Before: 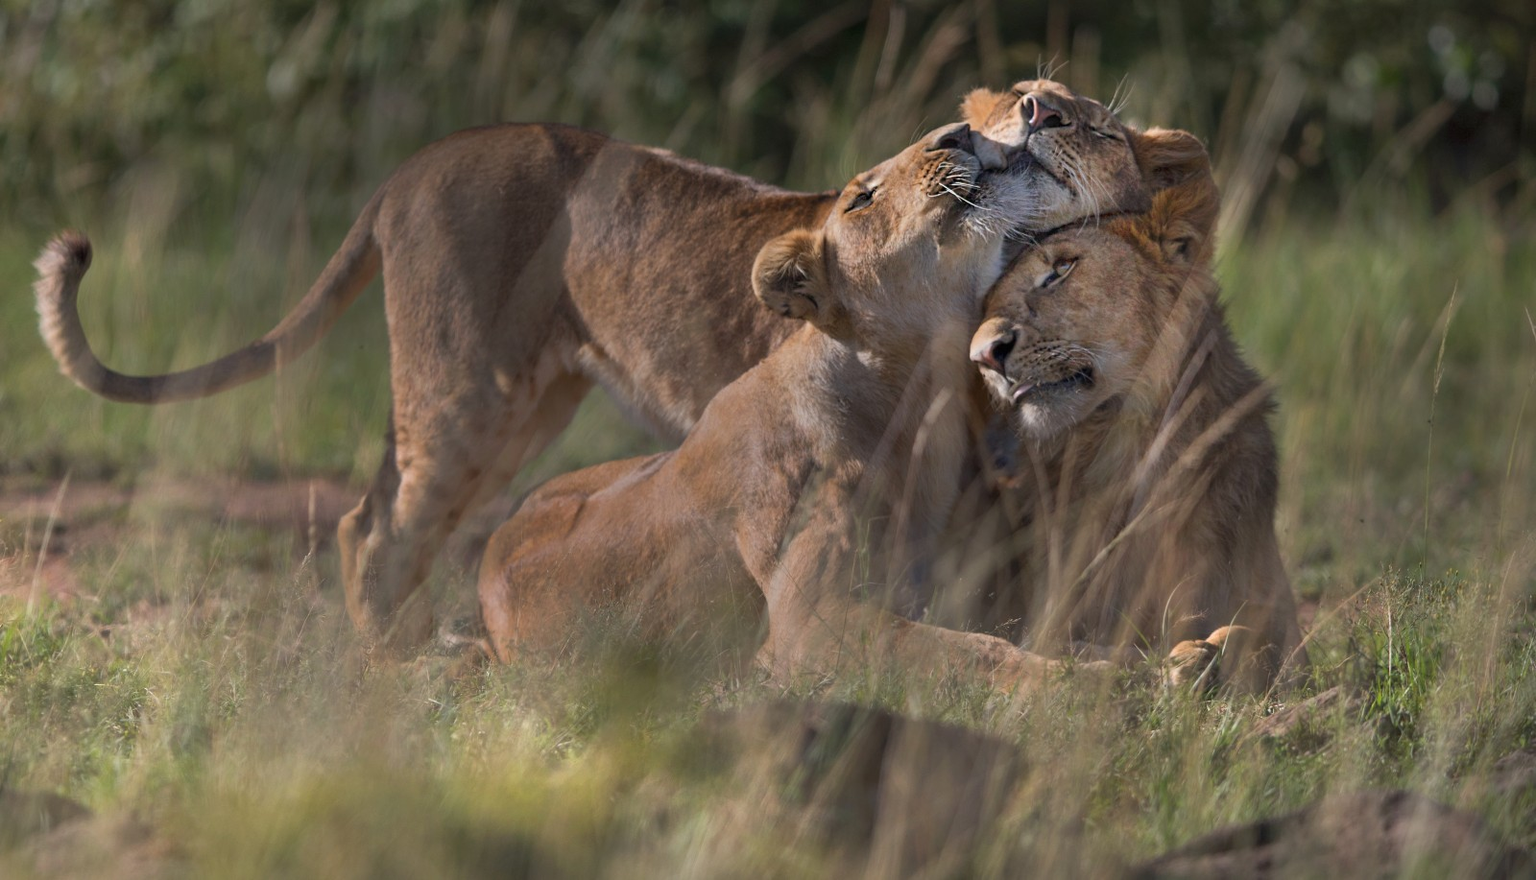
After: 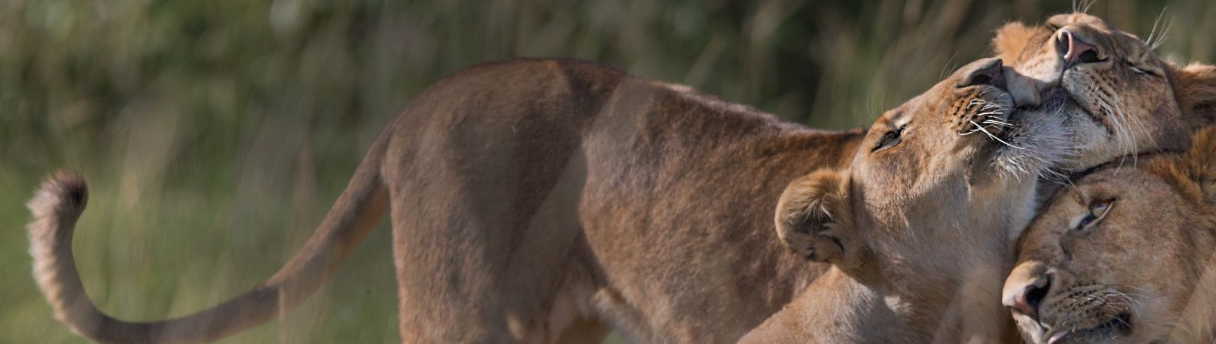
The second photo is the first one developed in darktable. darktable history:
crop: left 0.525%, top 7.646%, right 23.444%, bottom 54.764%
